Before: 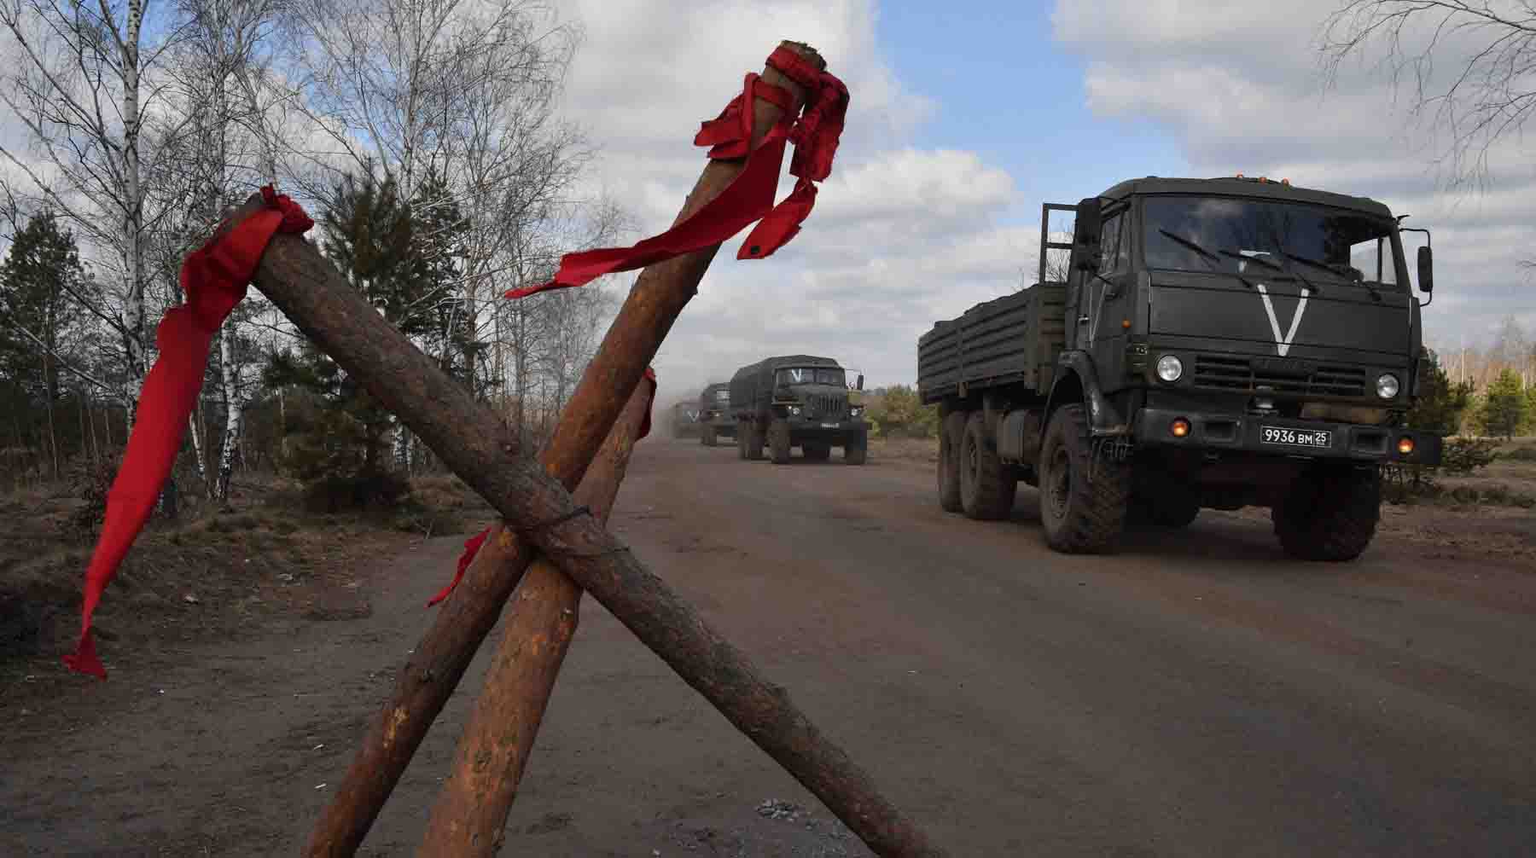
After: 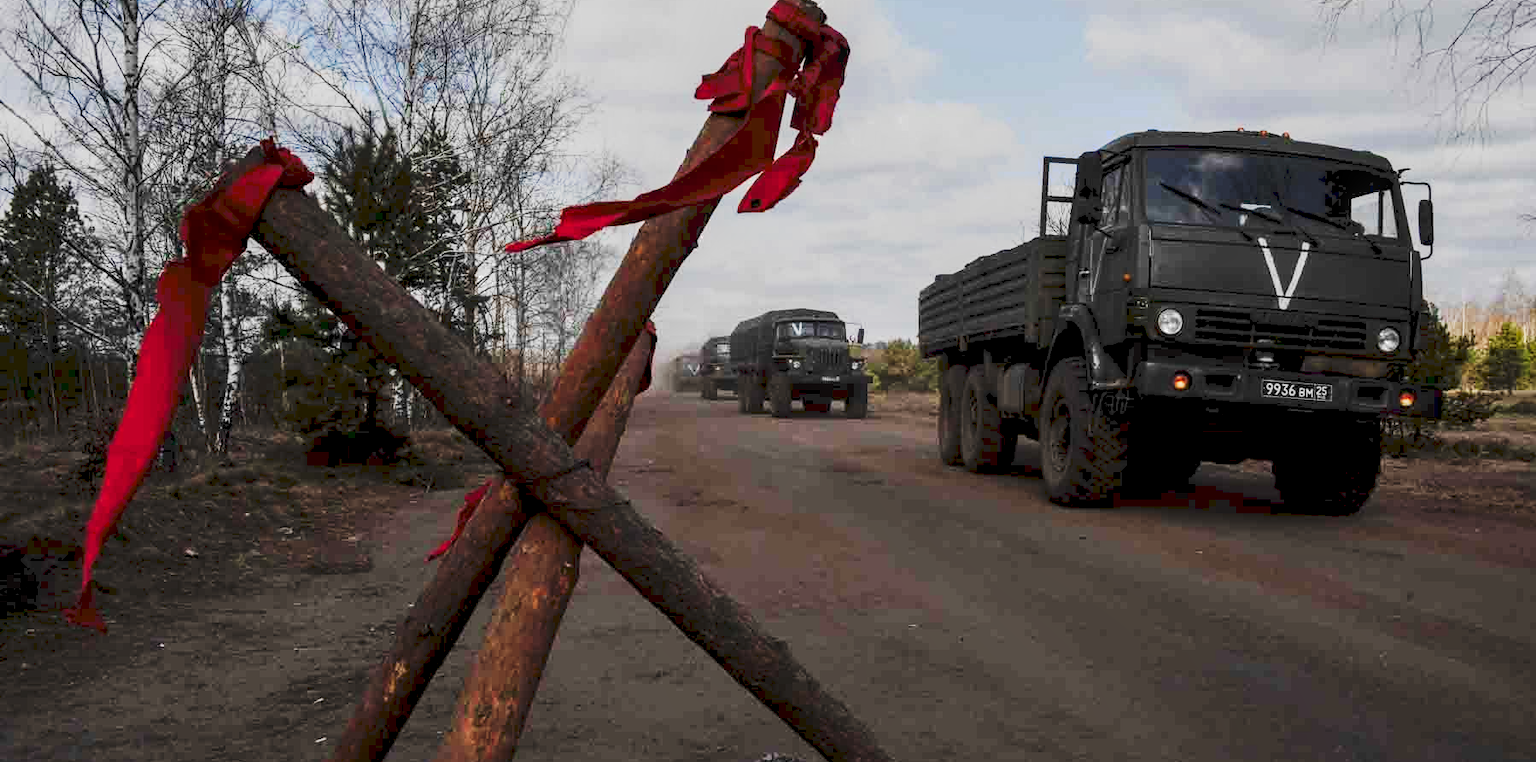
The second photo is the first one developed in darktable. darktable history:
crop and rotate: top 5.609%, bottom 5.609%
tone curve: curves: ch0 [(0, 0) (0.003, 0.108) (0.011, 0.113) (0.025, 0.113) (0.044, 0.121) (0.069, 0.132) (0.1, 0.145) (0.136, 0.158) (0.177, 0.182) (0.224, 0.215) (0.277, 0.27) (0.335, 0.341) (0.399, 0.424) (0.468, 0.528) (0.543, 0.622) (0.623, 0.721) (0.709, 0.79) (0.801, 0.846) (0.898, 0.871) (1, 1)], preserve colors none
exposure: black level correction 0.009, exposure 0.014 EV, compensate highlight preservation false
white balance: red 1, blue 1
local contrast: detail 130%
